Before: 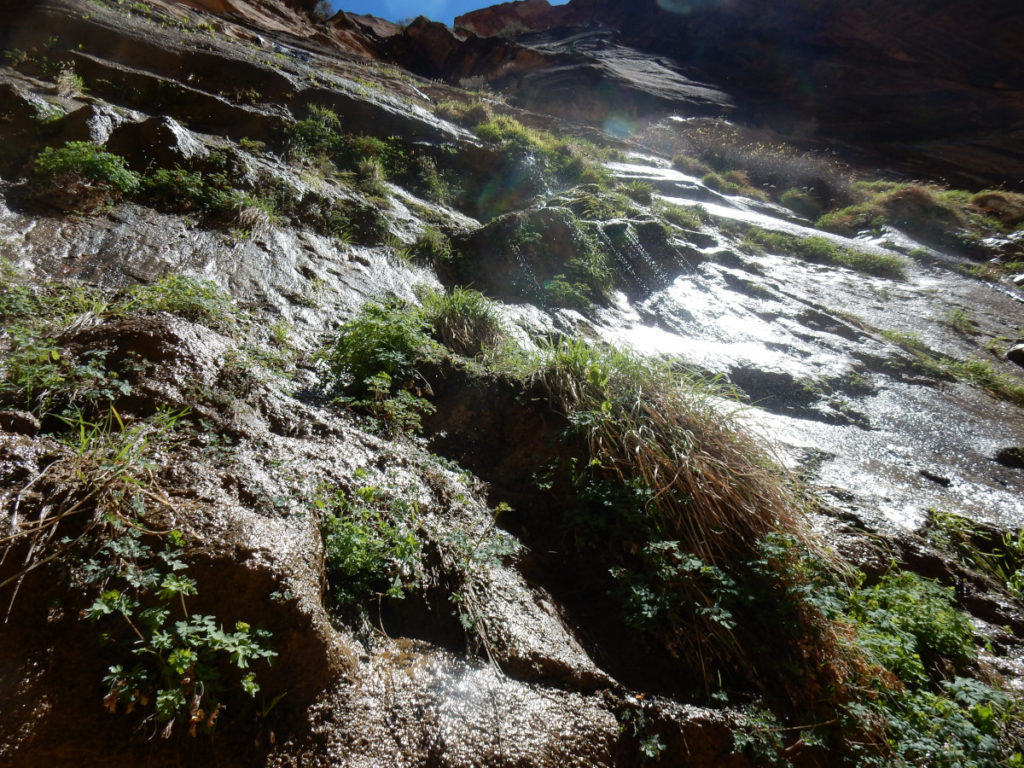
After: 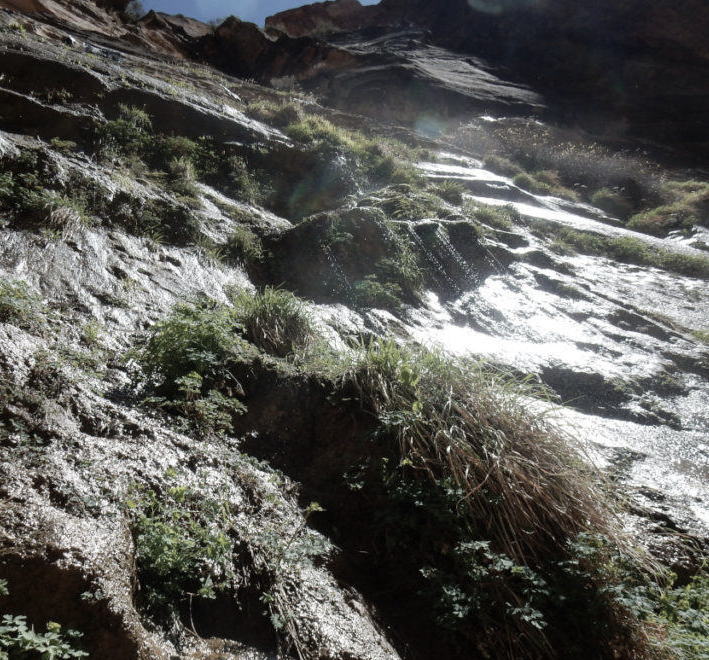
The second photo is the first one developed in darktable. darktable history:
crop: left 18.479%, right 12.2%, bottom 13.971%
color correction: saturation 0.57
contrast brightness saturation: saturation -0.05
